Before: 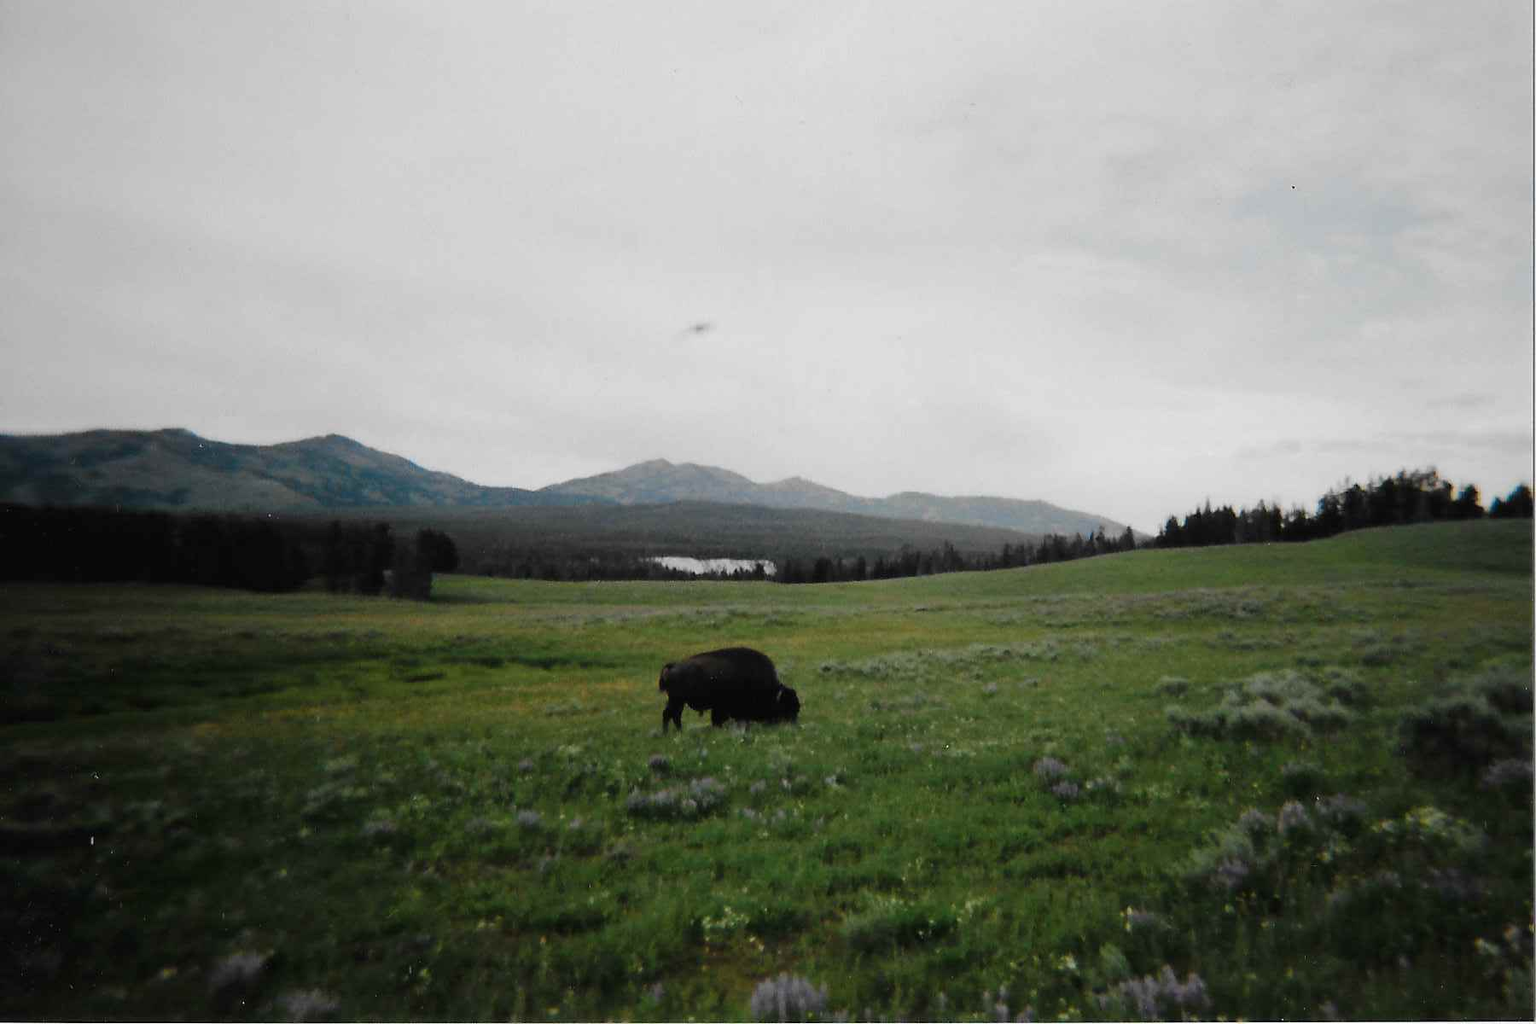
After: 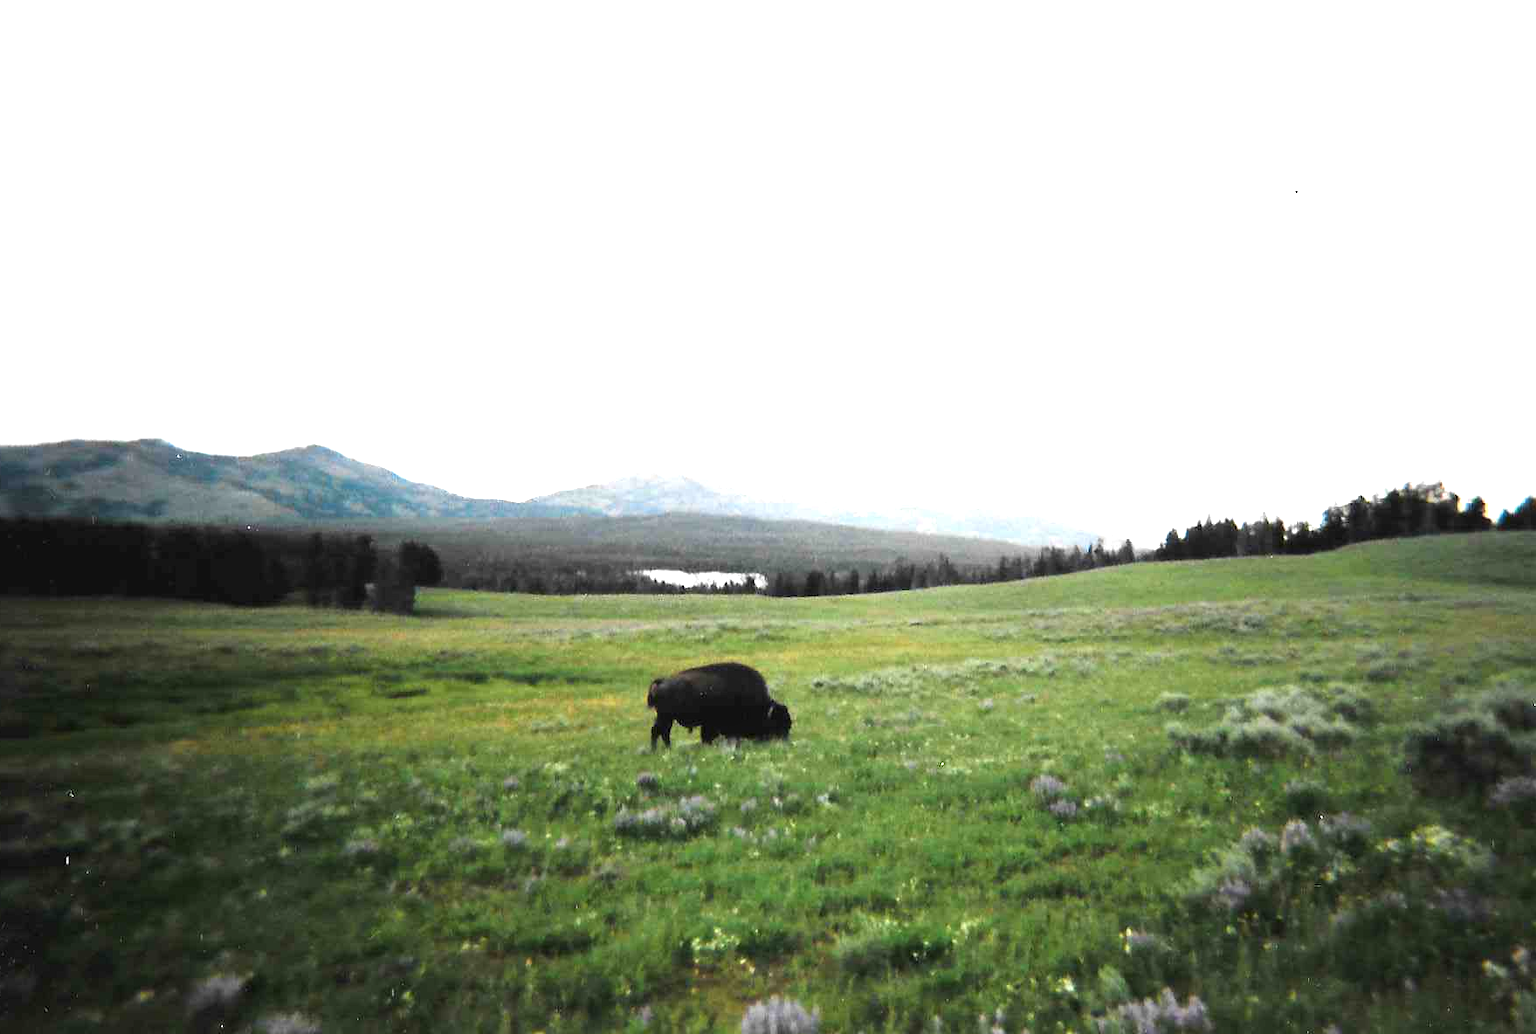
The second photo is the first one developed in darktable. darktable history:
exposure: black level correction 0, exposure 1.388 EV, compensate exposure bias true, compensate highlight preservation false
crop and rotate: left 1.752%, right 0.521%, bottom 1.225%
tone equalizer: -8 EV -0.398 EV, -7 EV -0.426 EV, -6 EV -0.362 EV, -5 EV -0.201 EV, -3 EV 0.207 EV, -2 EV 0.355 EV, -1 EV 0.374 EV, +0 EV 0.433 EV
